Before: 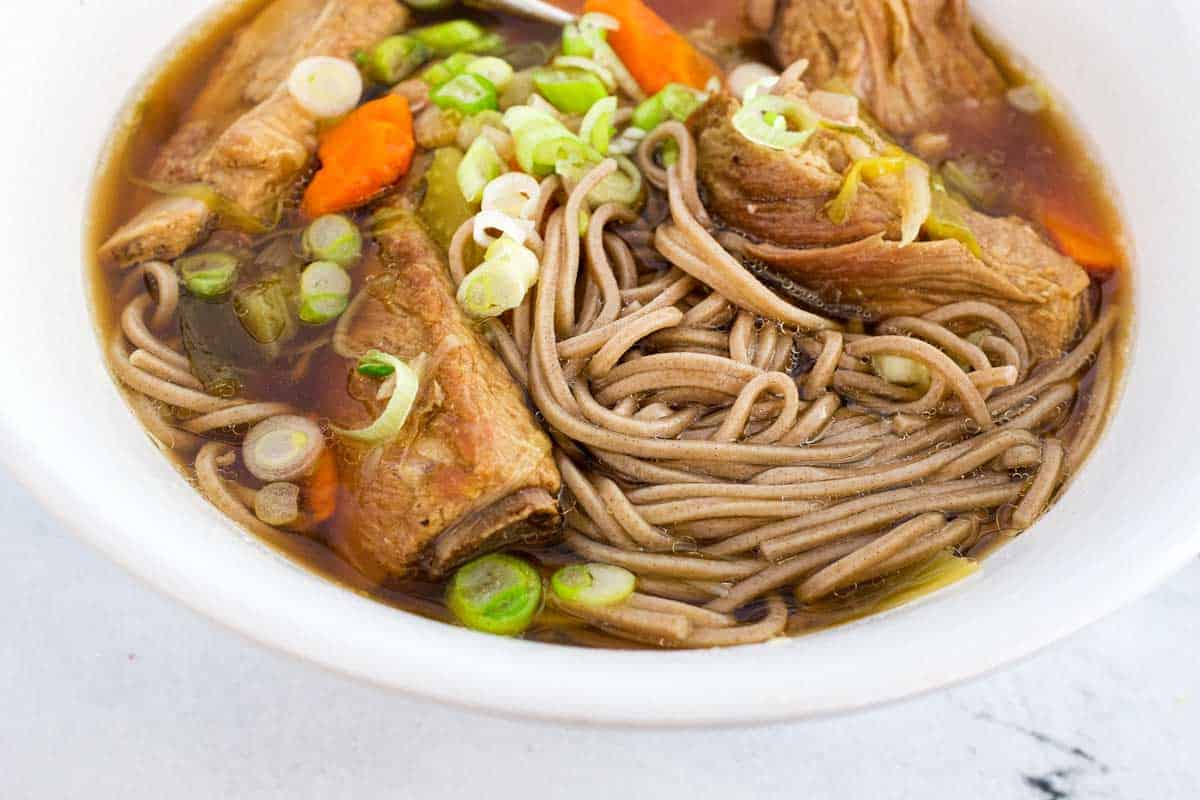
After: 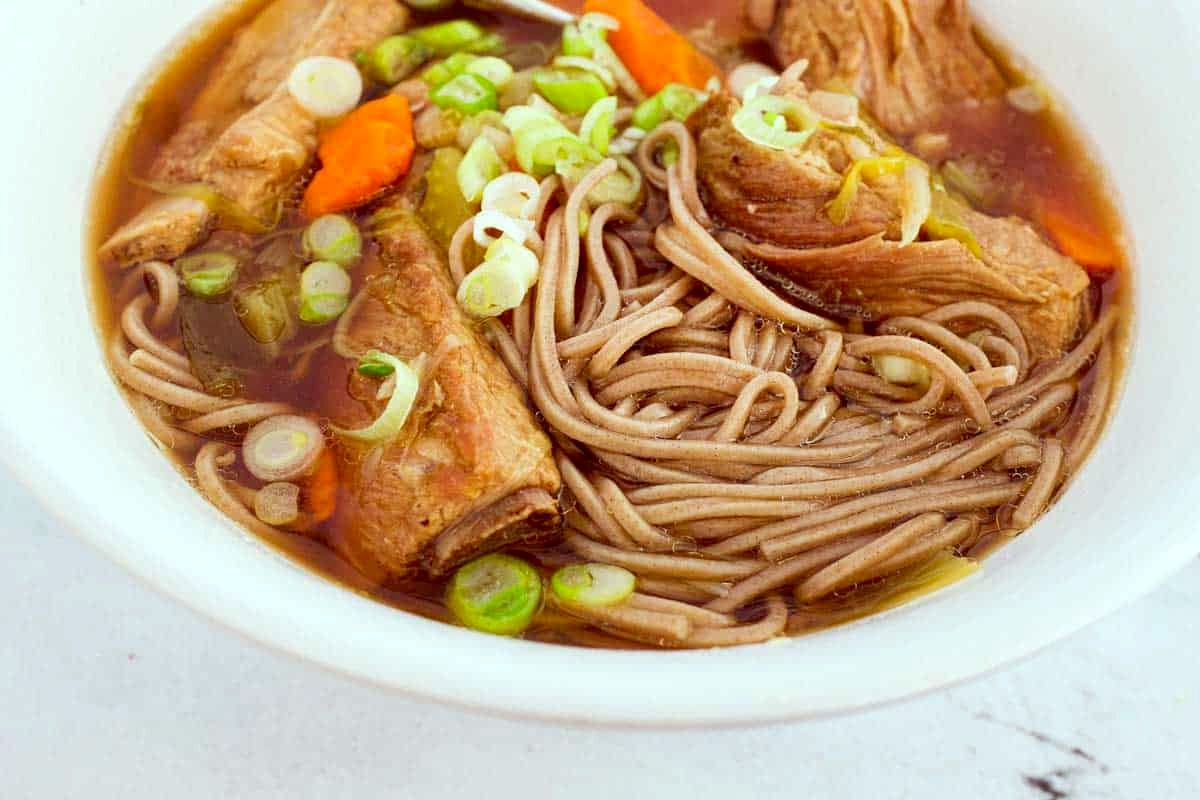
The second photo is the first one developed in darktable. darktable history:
exposure: compensate highlight preservation false
color correction: highlights a* -7.08, highlights b* -0.209, shadows a* 20.81, shadows b* 12.46
